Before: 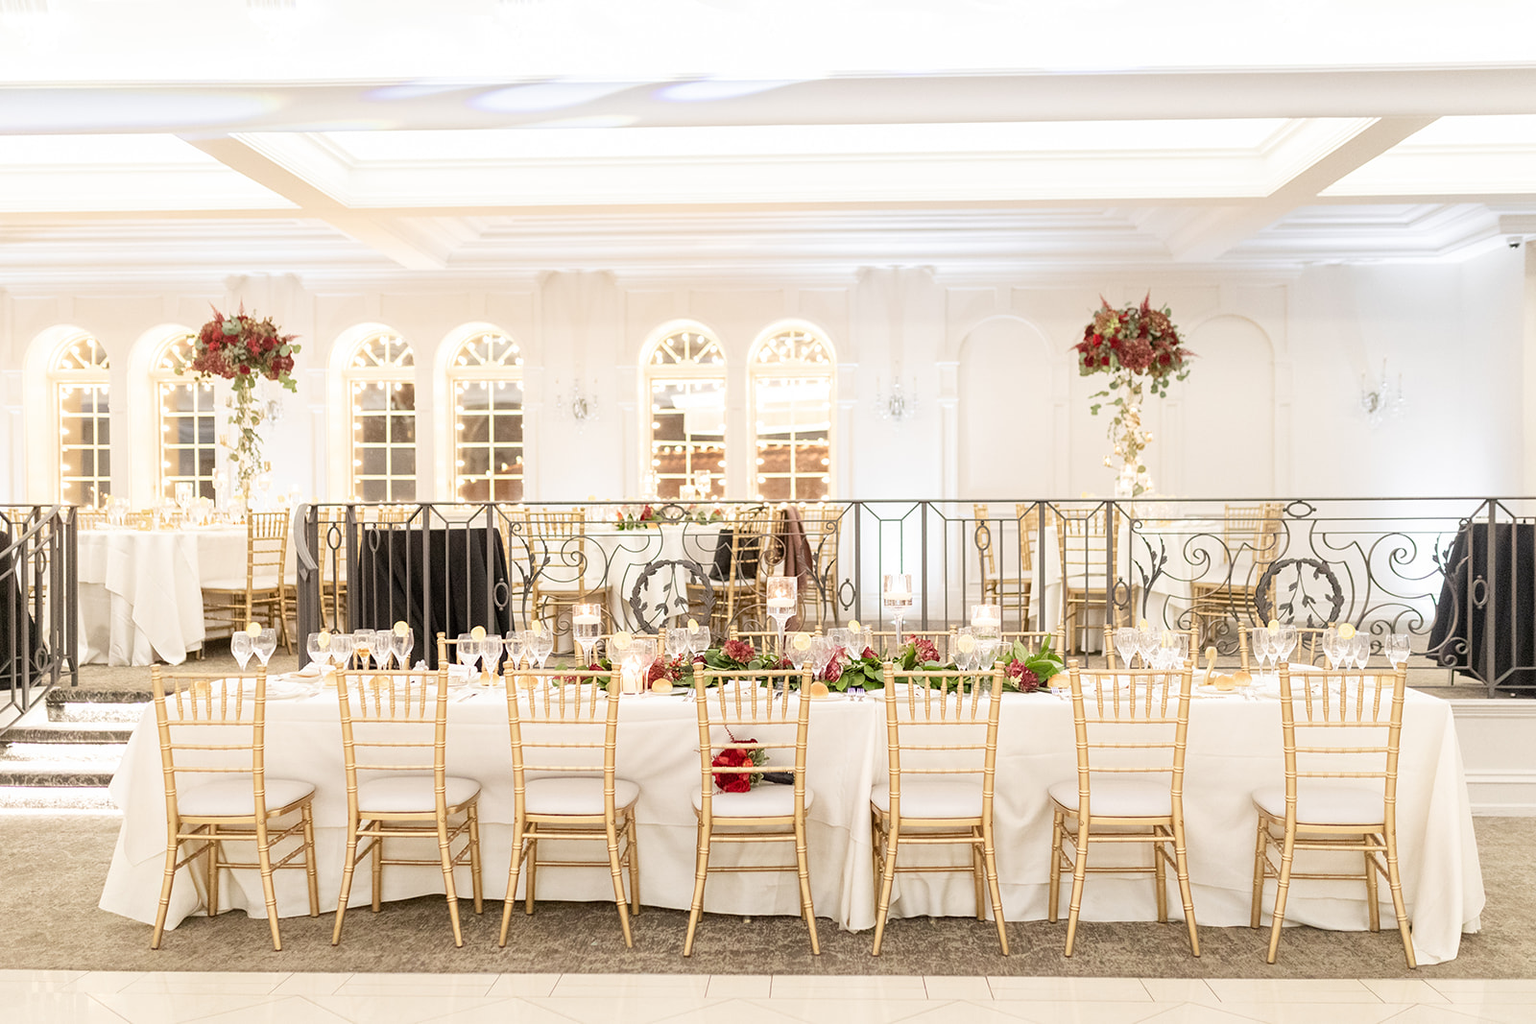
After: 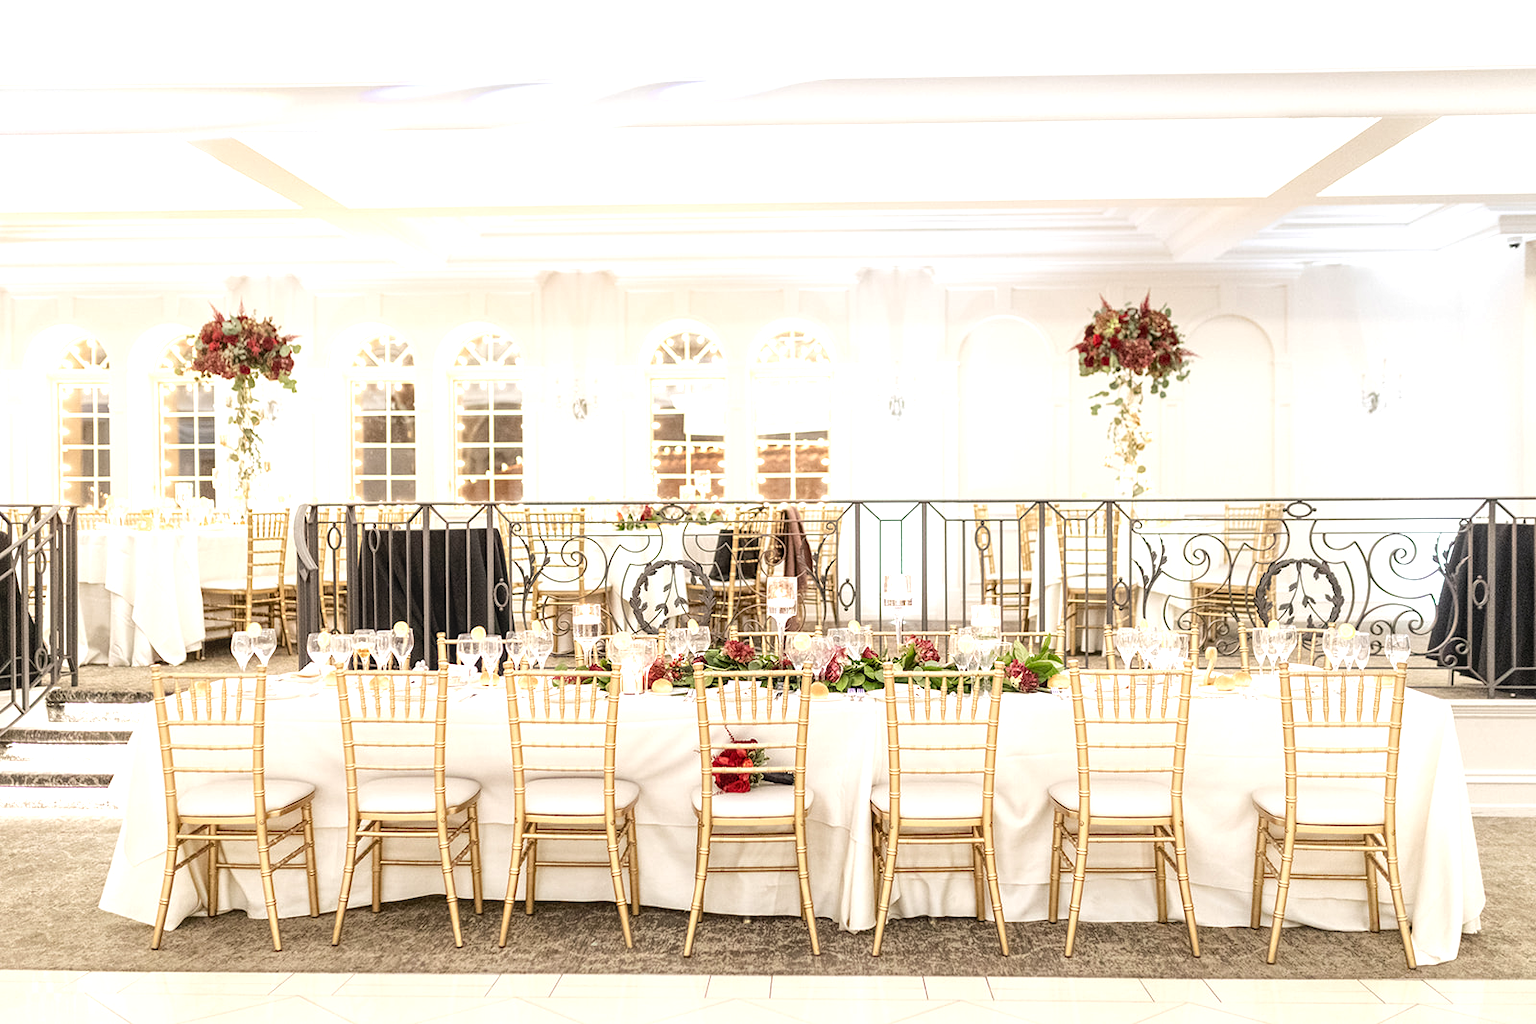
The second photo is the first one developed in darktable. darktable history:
local contrast: on, module defaults
tone equalizer: -8 EV -0.417 EV, -7 EV -0.389 EV, -6 EV -0.333 EV, -5 EV -0.222 EV, -3 EV 0.222 EV, -2 EV 0.333 EV, -1 EV 0.389 EV, +0 EV 0.417 EV, edges refinement/feathering 500, mask exposure compensation -1.25 EV, preserve details no
